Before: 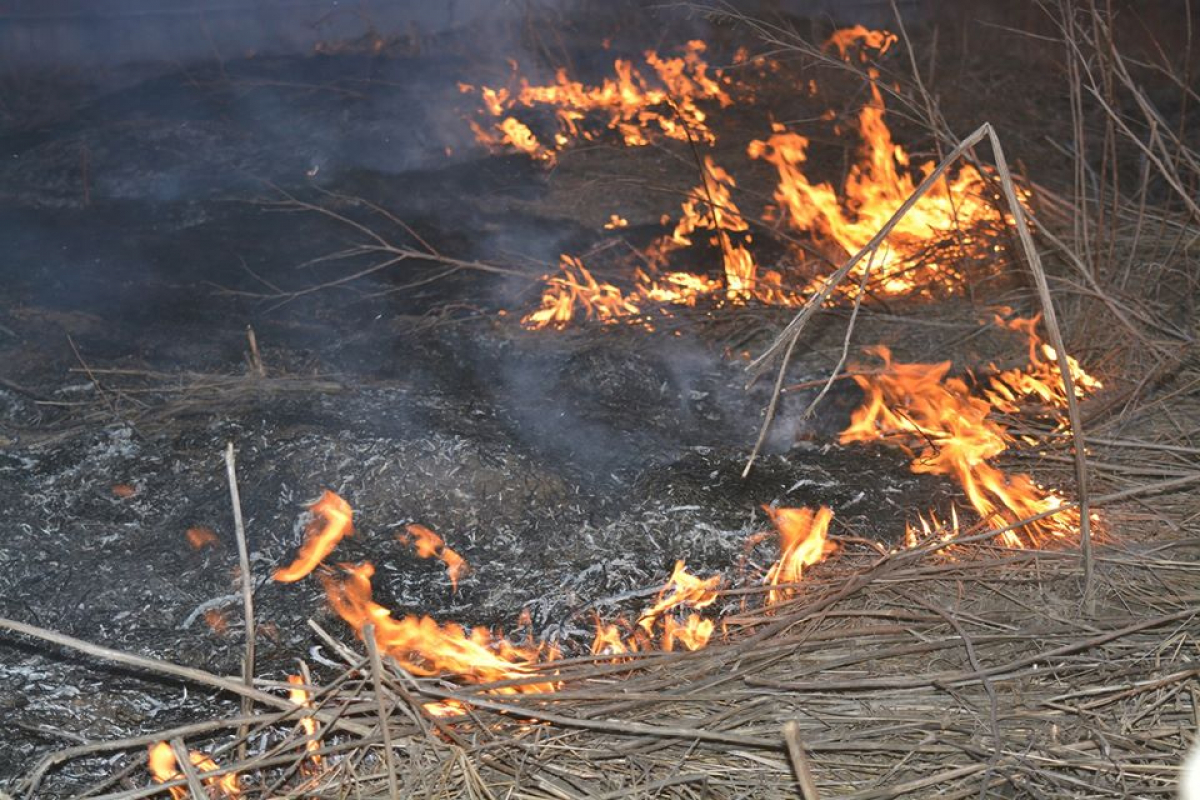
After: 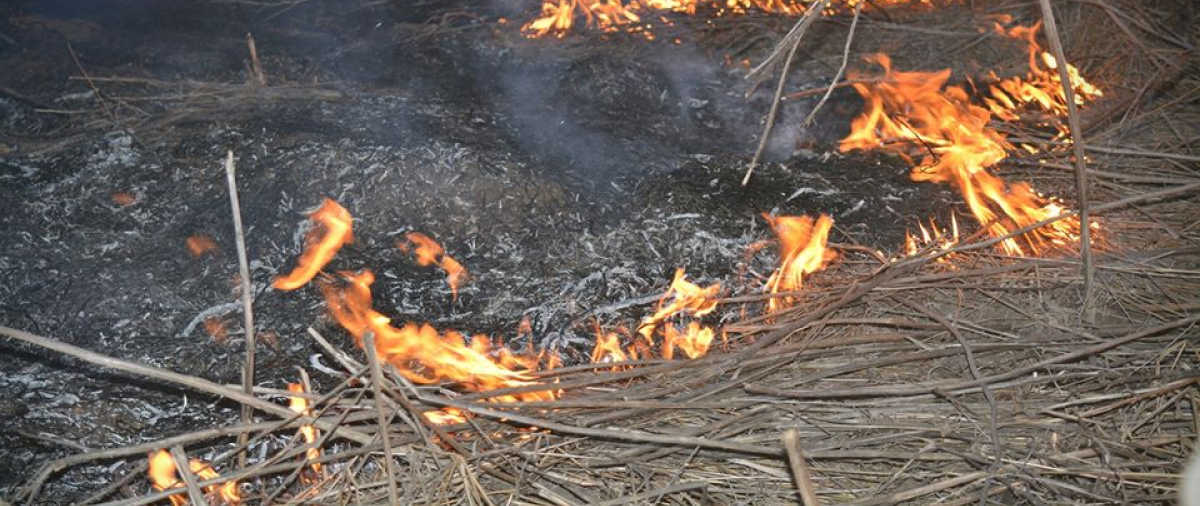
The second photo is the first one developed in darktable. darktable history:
vignetting: fall-off start 79.92%, brightness -0.986, saturation 0.497, unbound false
crop and rotate: top 36.682%
